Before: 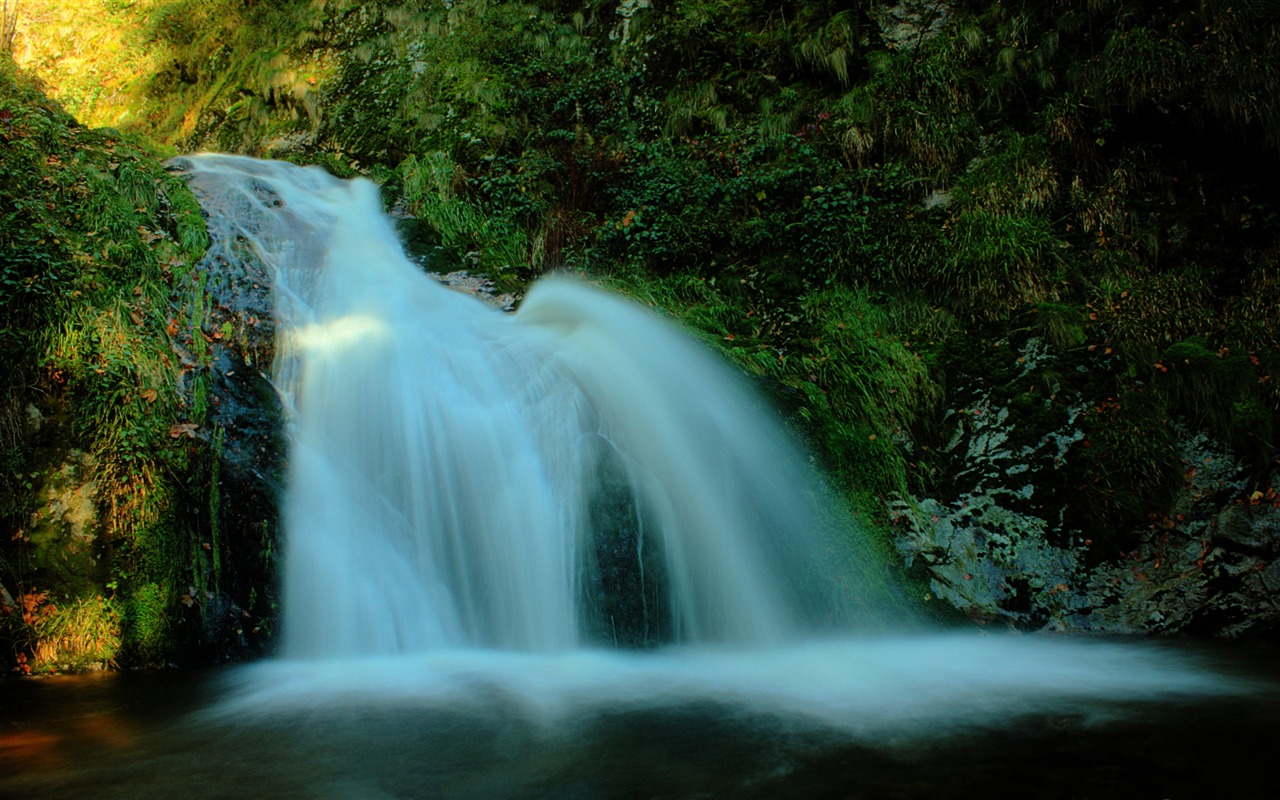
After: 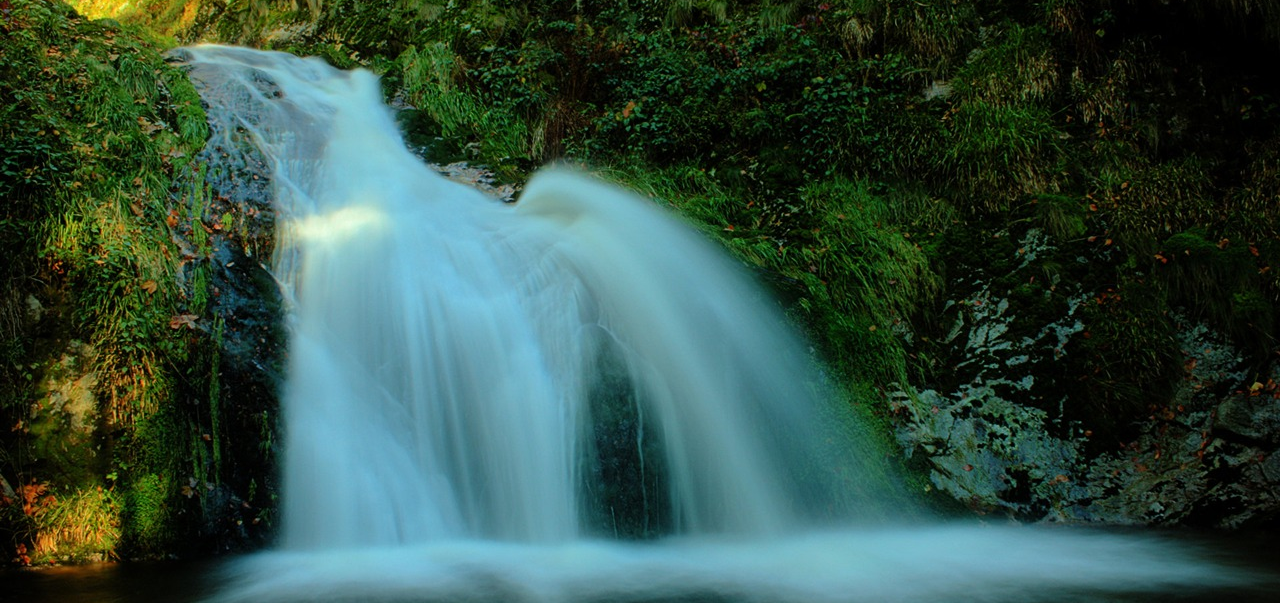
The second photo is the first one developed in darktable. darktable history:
crop: top 13.714%, bottom 10.871%
